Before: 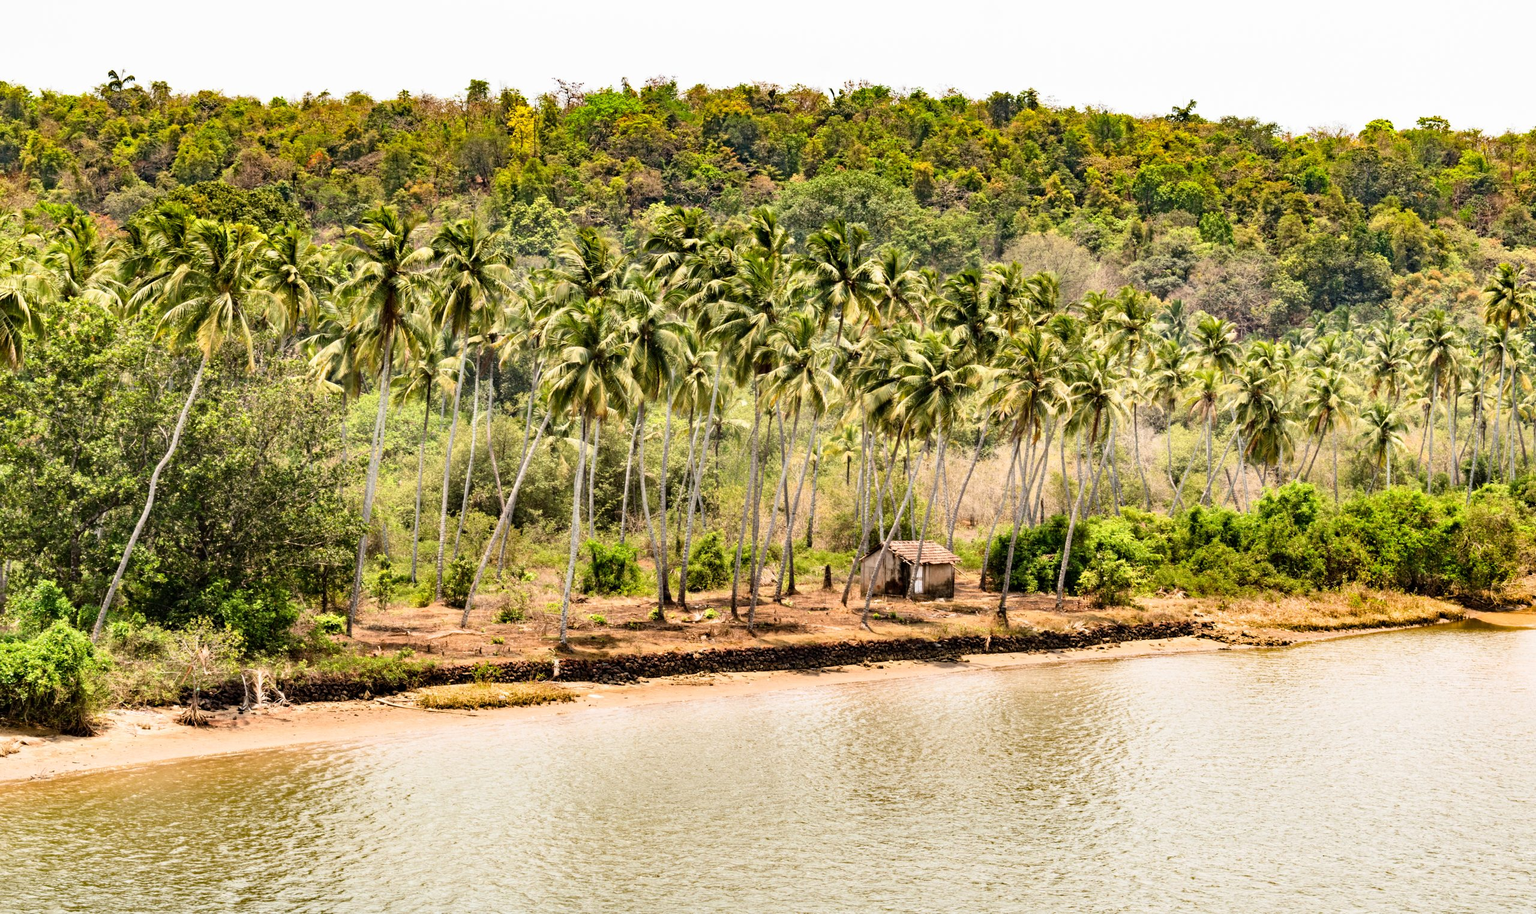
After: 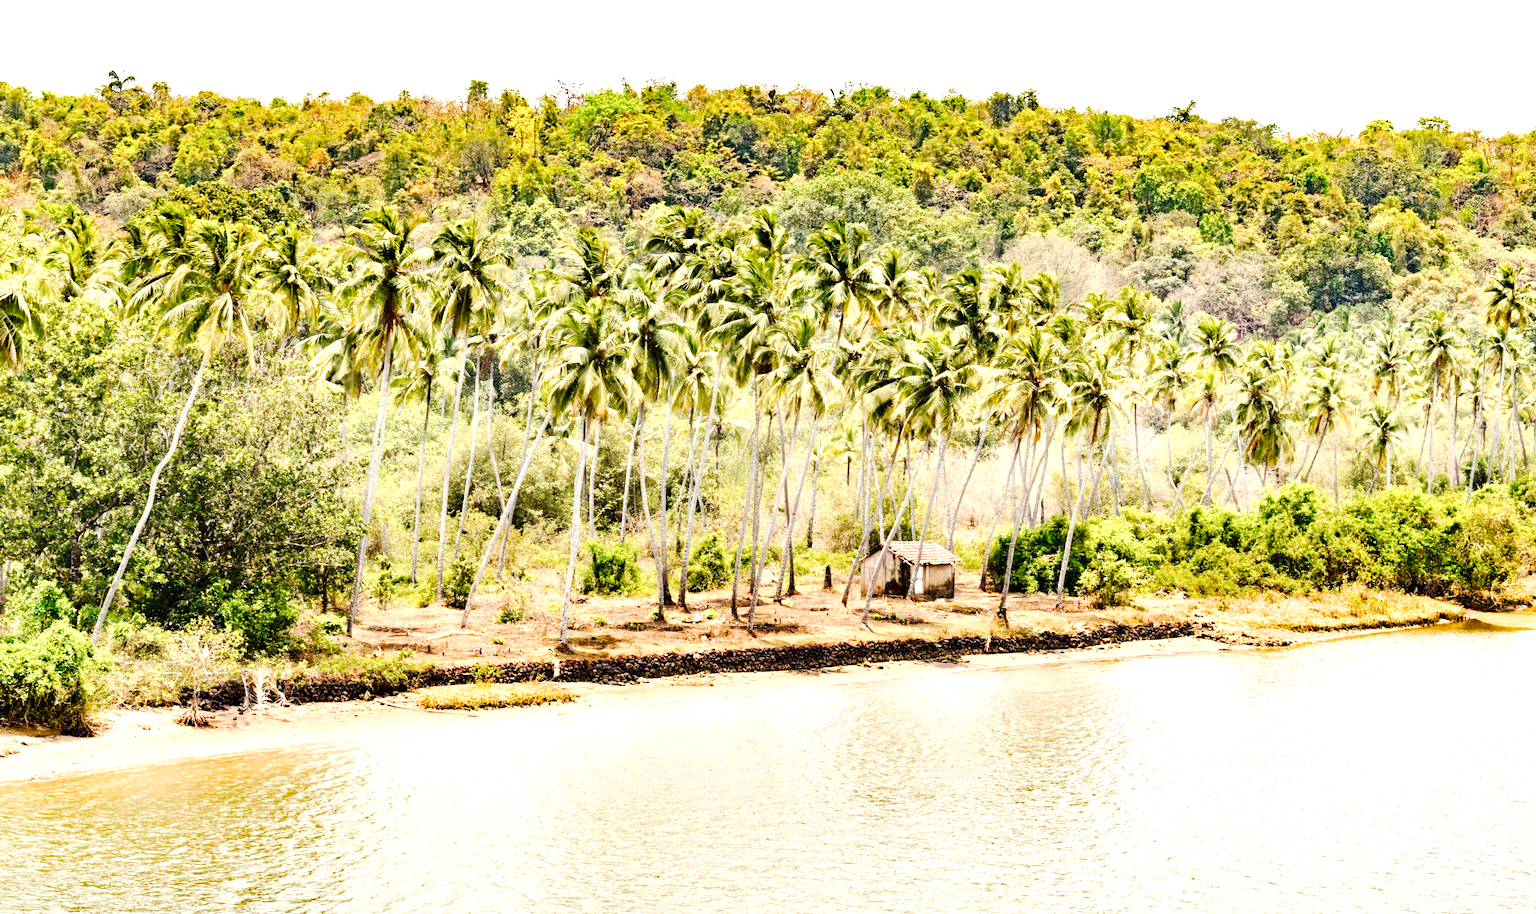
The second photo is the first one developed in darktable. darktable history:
exposure: black level correction 0, exposure 0.89 EV, compensate highlight preservation false
tone curve: curves: ch0 [(0.014, 0) (0.13, 0.09) (0.227, 0.211) (0.346, 0.388) (0.499, 0.598) (0.662, 0.76) (0.795, 0.846) (1, 0.969)]; ch1 [(0, 0) (0.366, 0.367) (0.447, 0.417) (0.473, 0.484) (0.504, 0.502) (0.525, 0.518) (0.564, 0.548) (0.639, 0.643) (1, 1)]; ch2 [(0, 0) (0.333, 0.346) (0.375, 0.375) (0.424, 0.43) (0.476, 0.498) (0.496, 0.505) (0.517, 0.515) (0.542, 0.564) (0.583, 0.6) (0.64, 0.622) (0.723, 0.676) (1, 1)], preserve colors none
